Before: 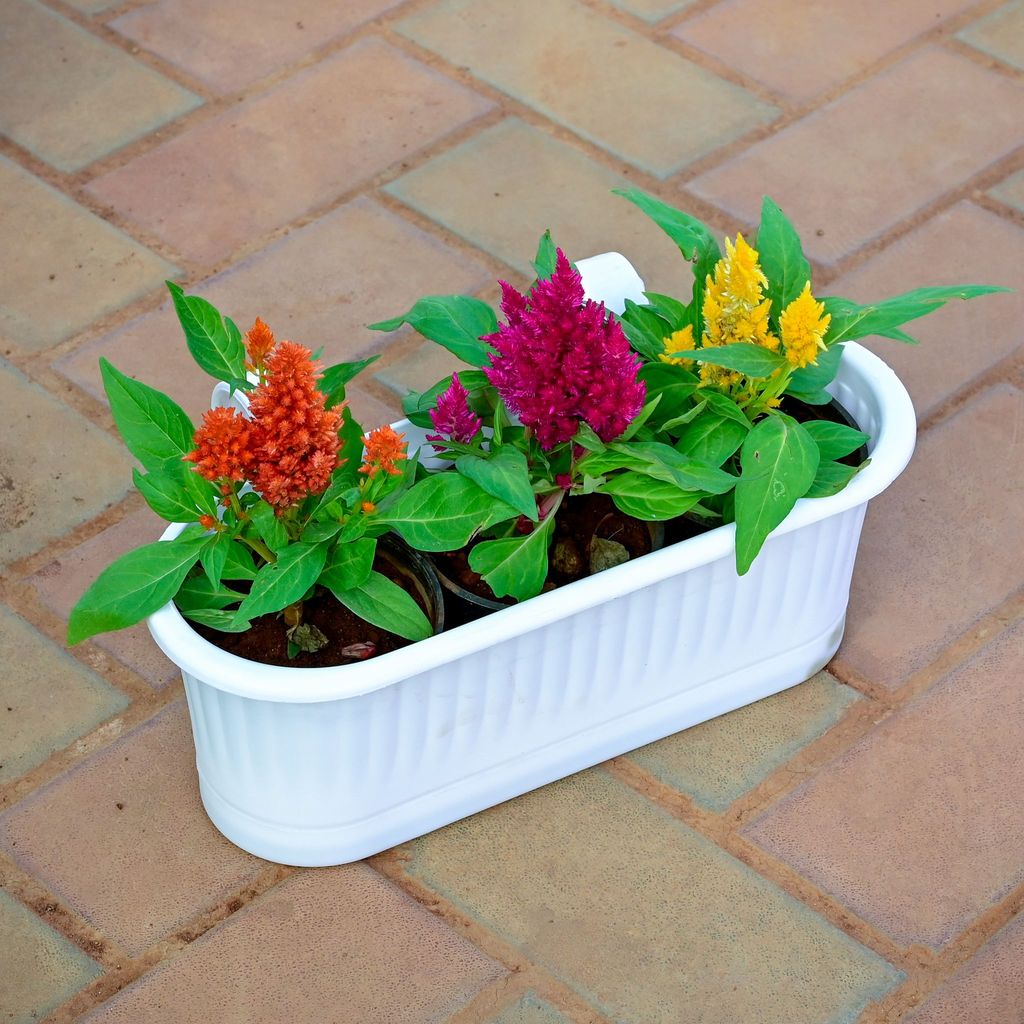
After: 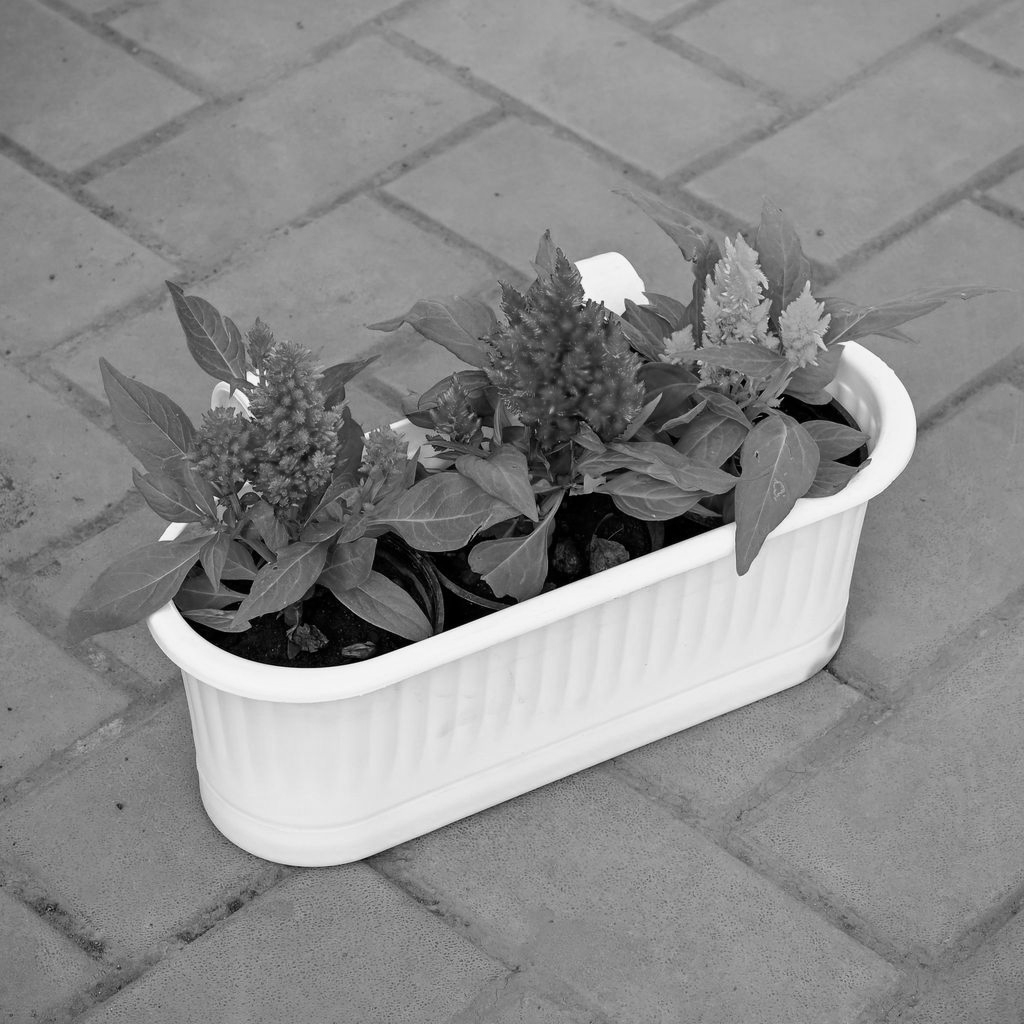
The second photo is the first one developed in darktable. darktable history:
color calibration: output gray [0.18, 0.41, 0.41, 0], illuminant same as pipeline (D50), adaptation XYZ, x 0.345, y 0.358, temperature 5014.68 K
